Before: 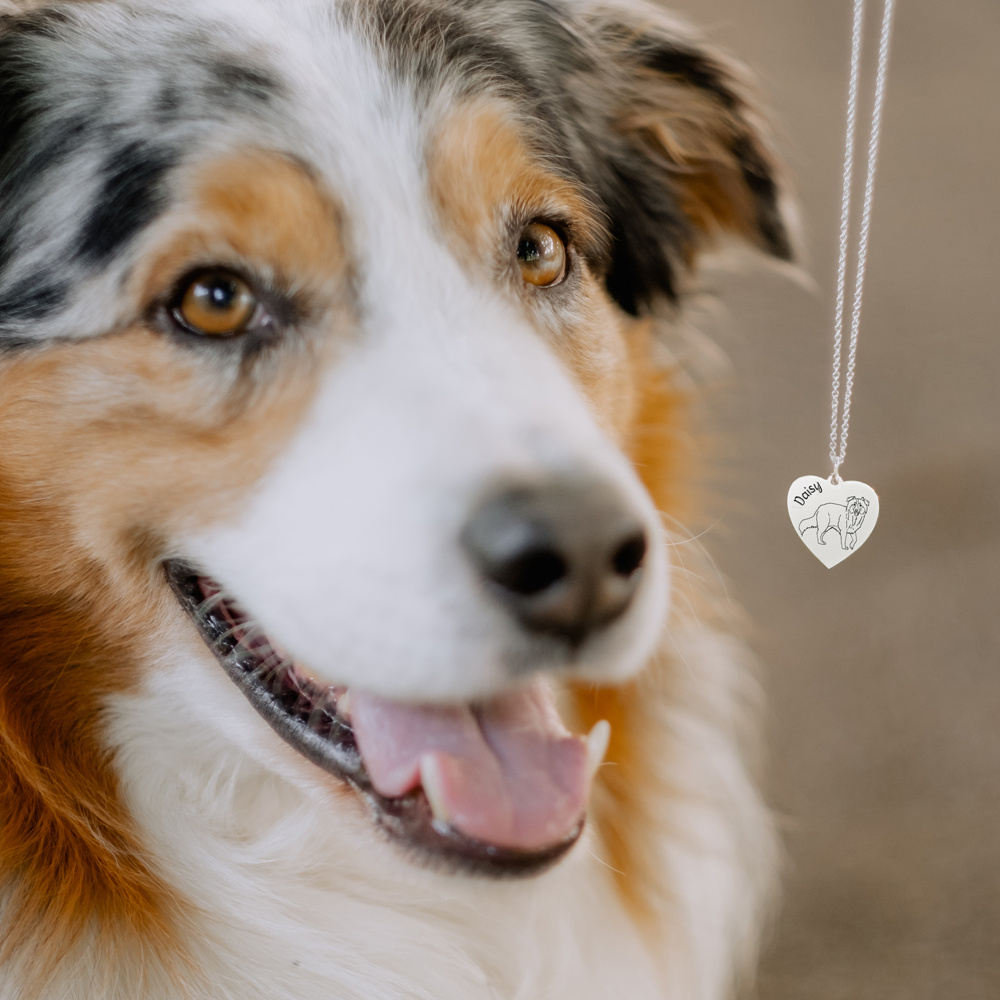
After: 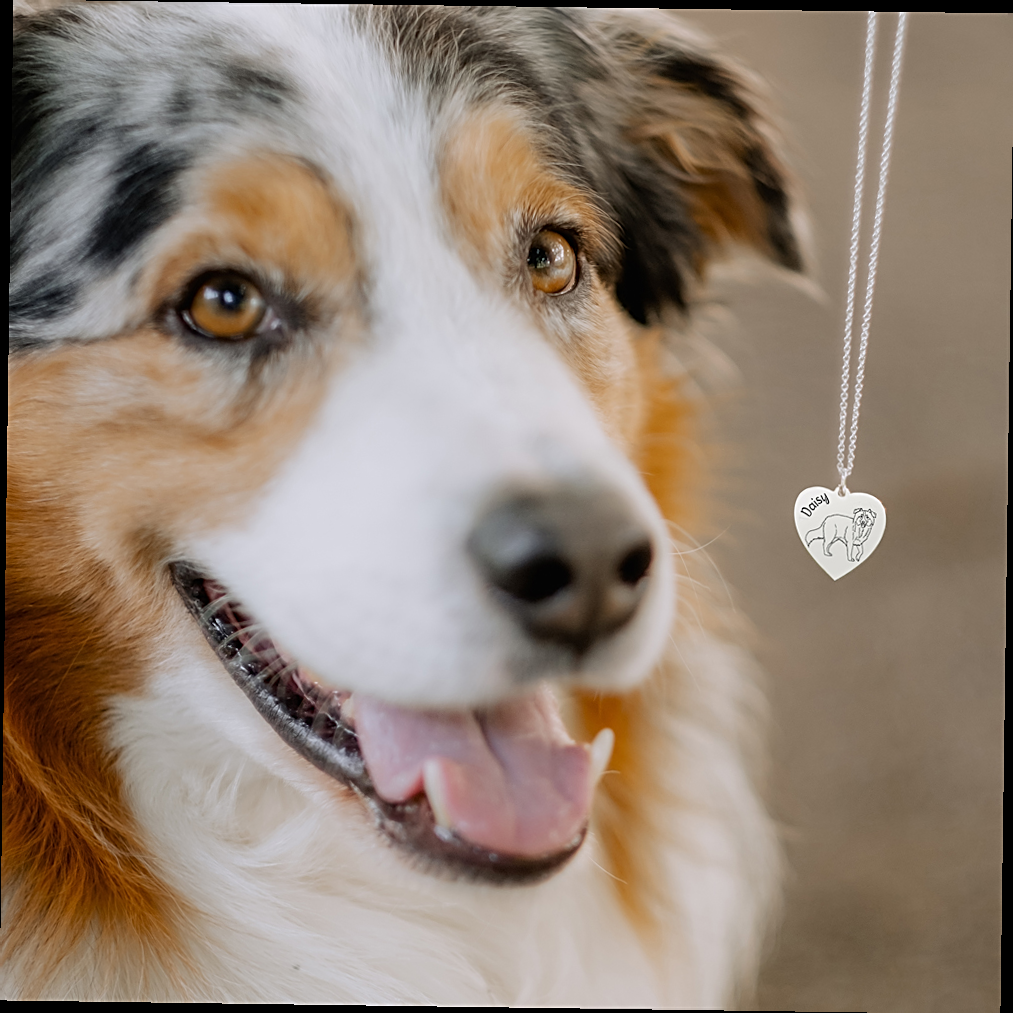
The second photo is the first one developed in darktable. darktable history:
rotate and perspective: rotation 0.8°, automatic cropping off
sharpen: on, module defaults
